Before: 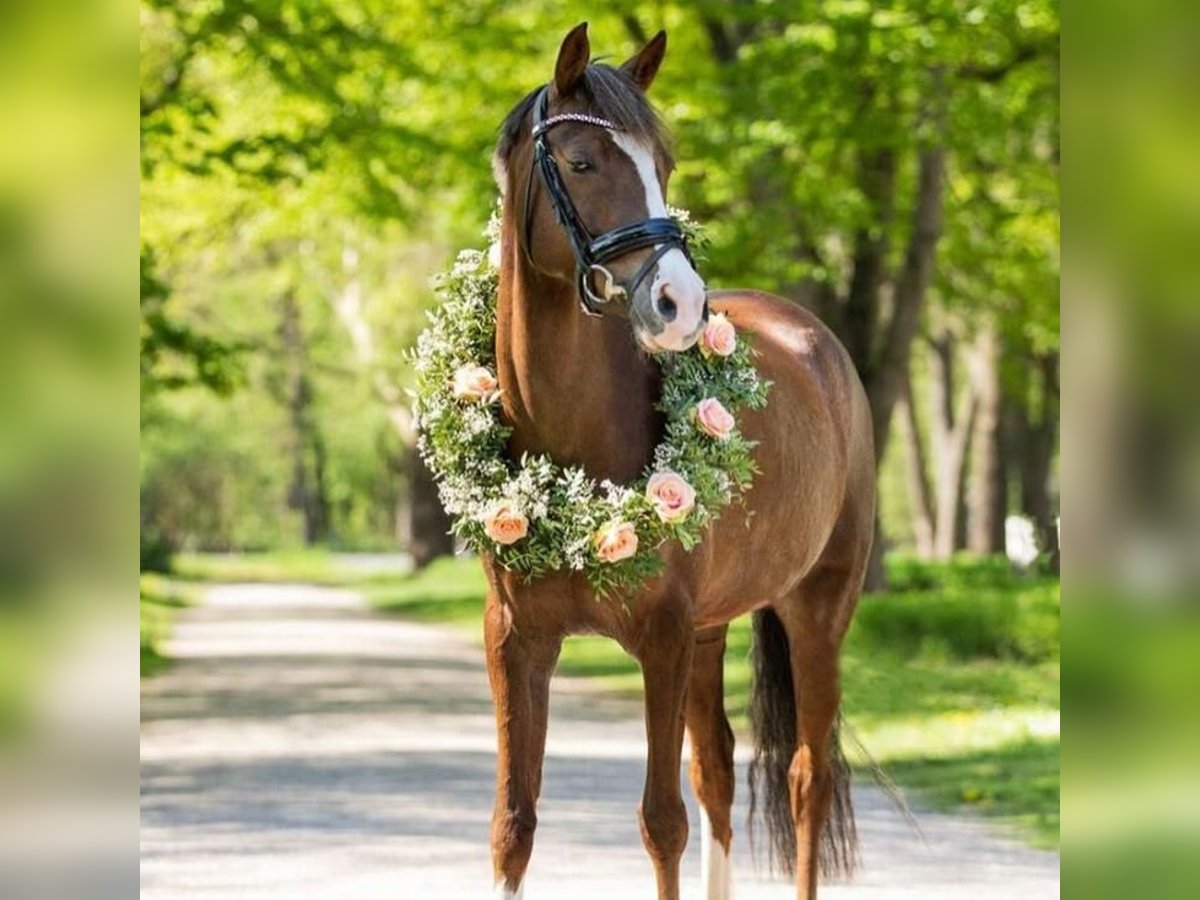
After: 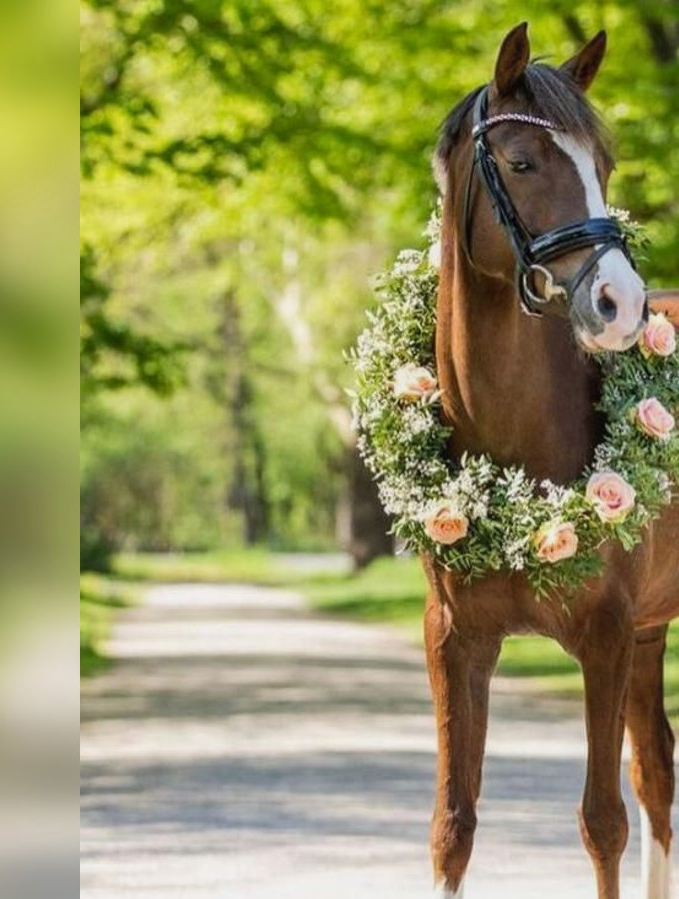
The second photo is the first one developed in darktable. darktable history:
crop: left 5.071%, right 38.296%
exposure: exposure -0.175 EV, compensate highlight preservation false
local contrast: detail 110%
